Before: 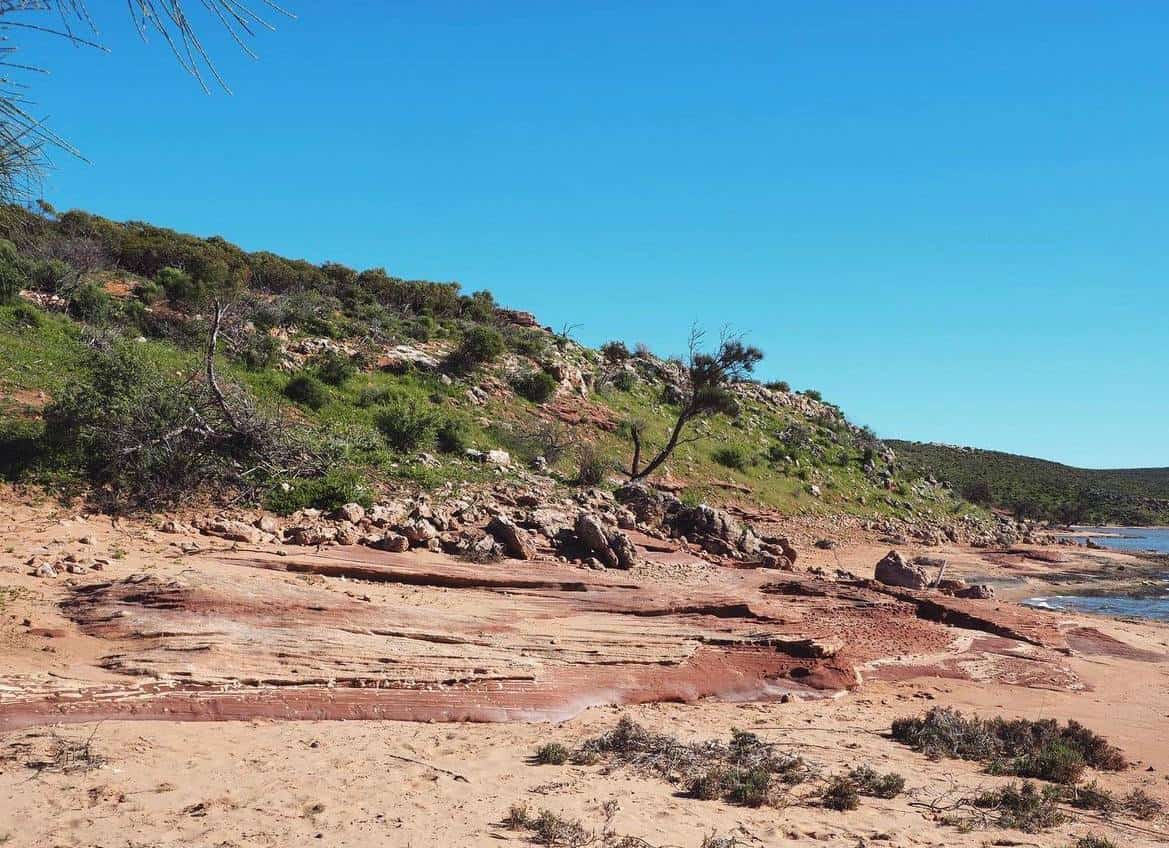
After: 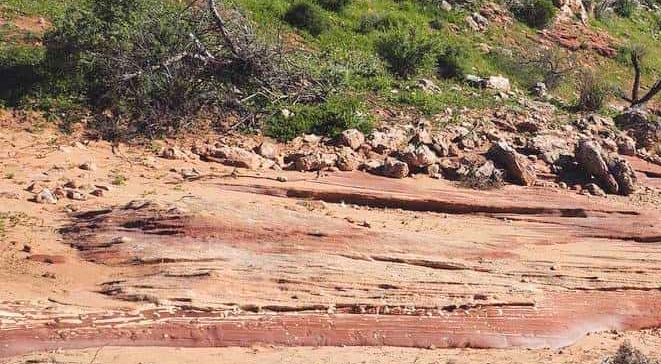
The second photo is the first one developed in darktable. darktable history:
contrast brightness saturation: brightness 0.089, saturation 0.191
crop: top 44.168%, right 43.419%, bottom 12.837%
